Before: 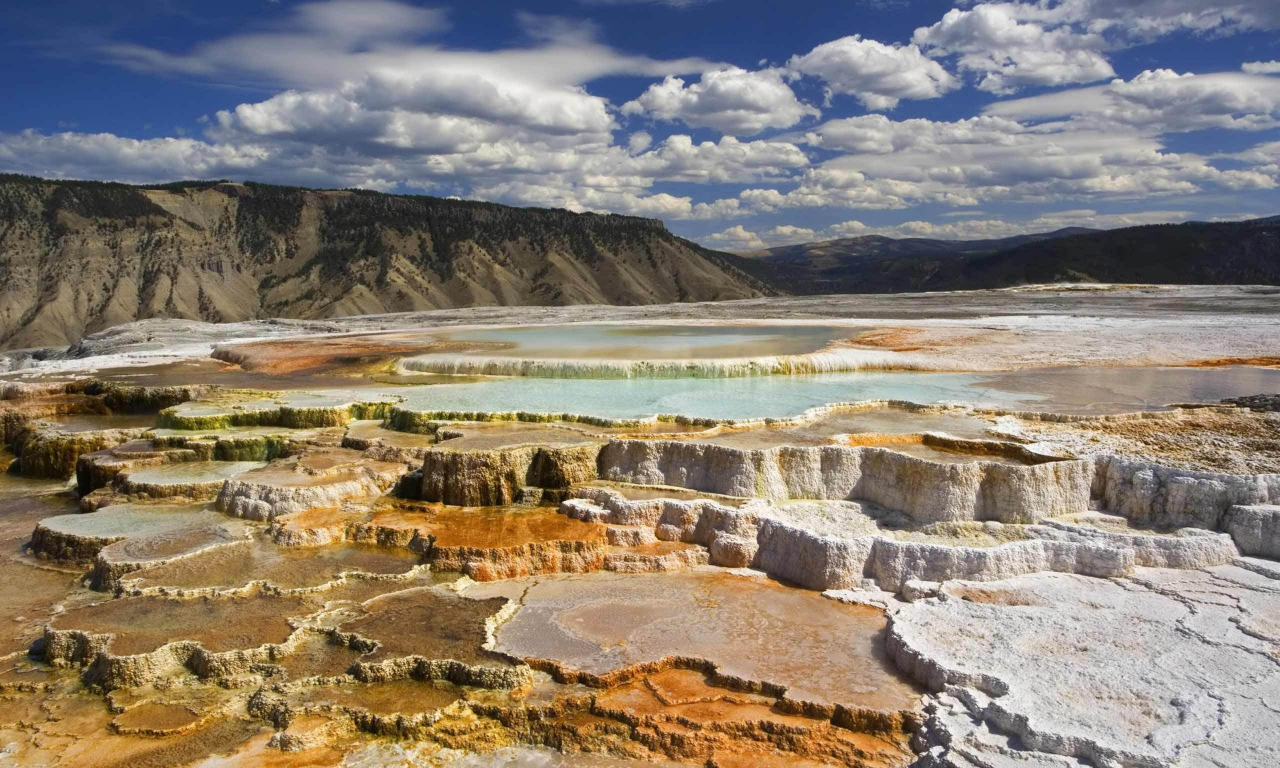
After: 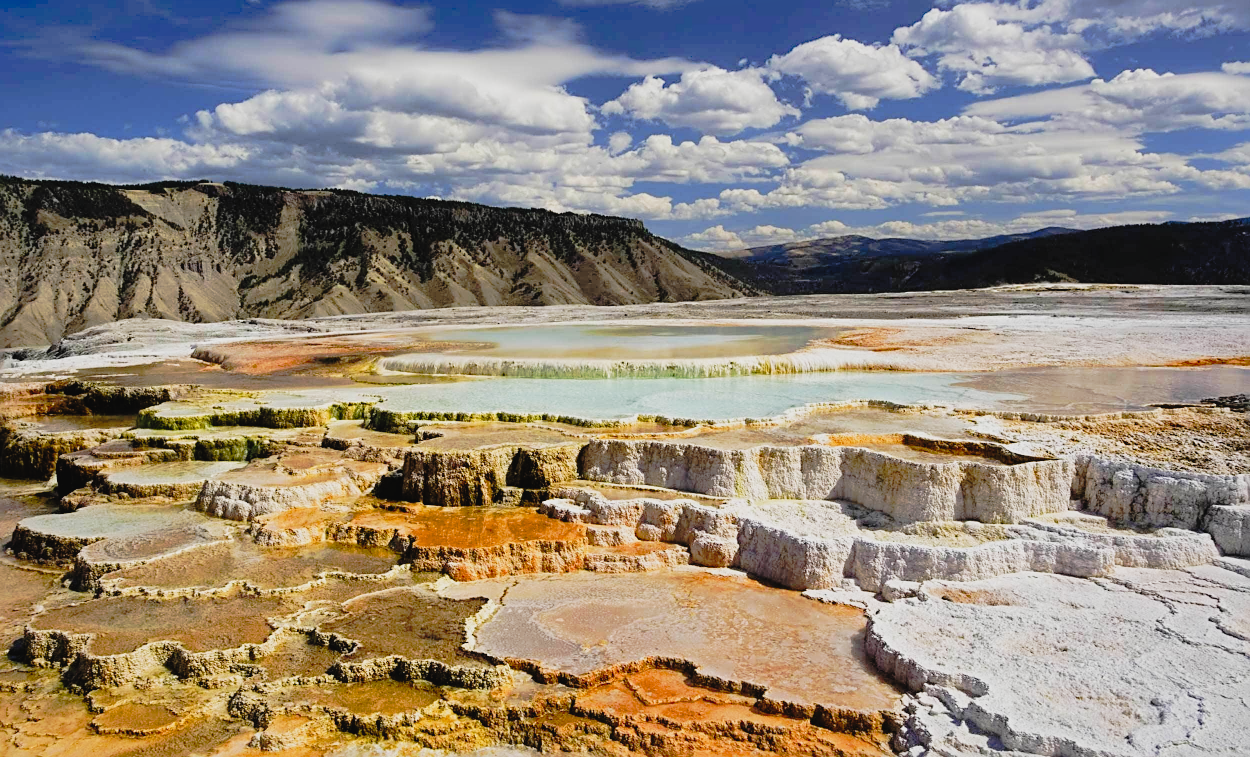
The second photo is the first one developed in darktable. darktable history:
filmic rgb: black relative exposure -9.28 EV, white relative exposure 6.75 EV, hardness 3.07, contrast 1.057
sharpen: on, module defaults
crop and rotate: left 1.593%, right 0.701%, bottom 1.375%
tone curve: curves: ch0 [(0, 0.015) (0.091, 0.055) (0.184, 0.159) (0.304, 0.382) (0.492, 0.579) (0.628, 0.755) (0.832, 0.932) (0.984, 0.963)]; ch1 [(0, 0) (0.34, 0.235) (0.46, 0.46) (0.515, 0.502) (0.553, 0.567) (0.764, 0.815) (1, 1)]; ch2 [(0, 0) (0.44, 0.458) (0.479, 0.492) (0.524, 0.507) (0.557, 0.567) (0.673, 0.699) (1, 1)], preserve colors none
shadows and highlights: on, module defaults
